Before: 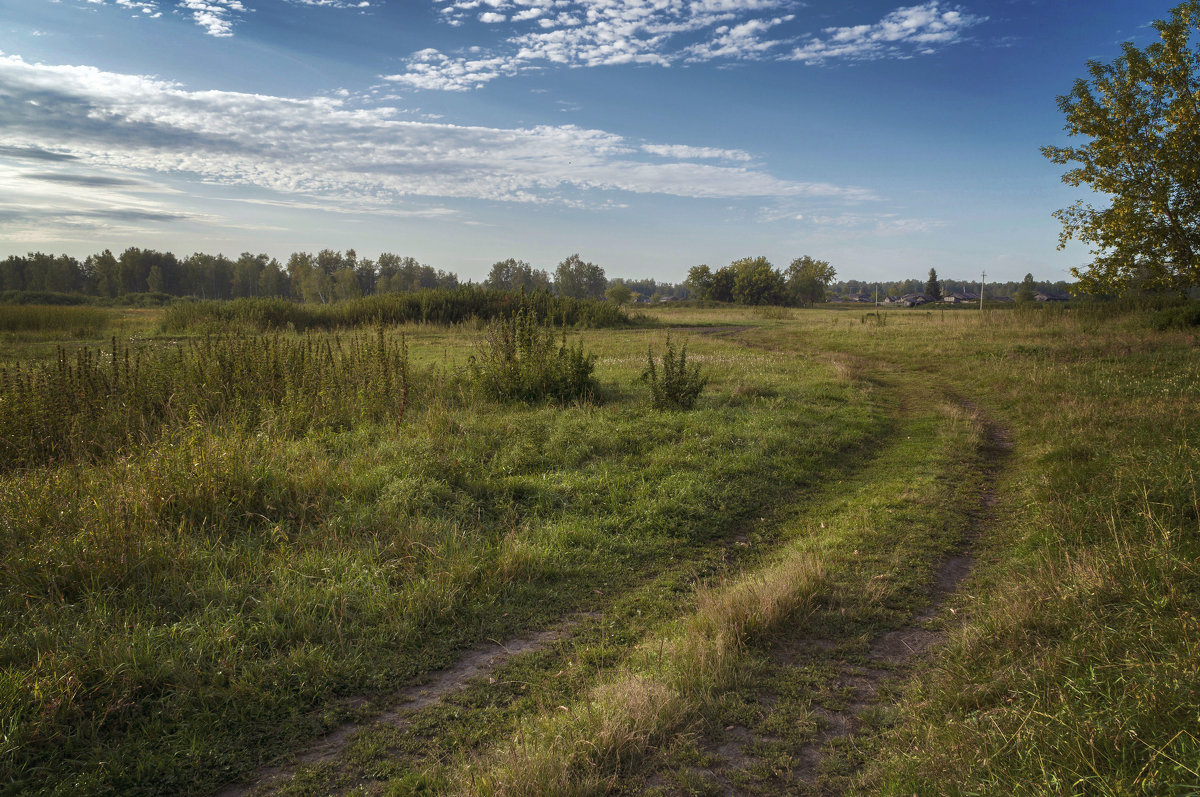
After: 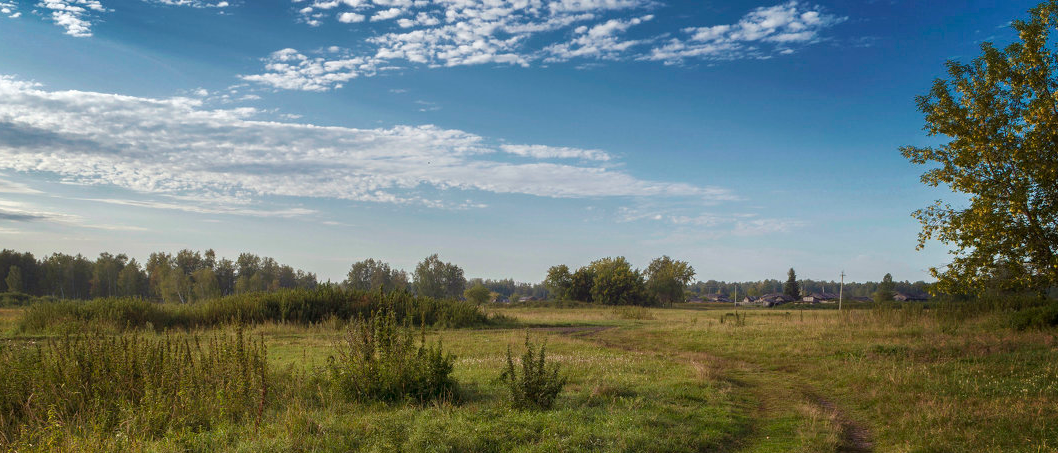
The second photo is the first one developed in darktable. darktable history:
crop and rotate: left 11.763%, bottom 43.074%
